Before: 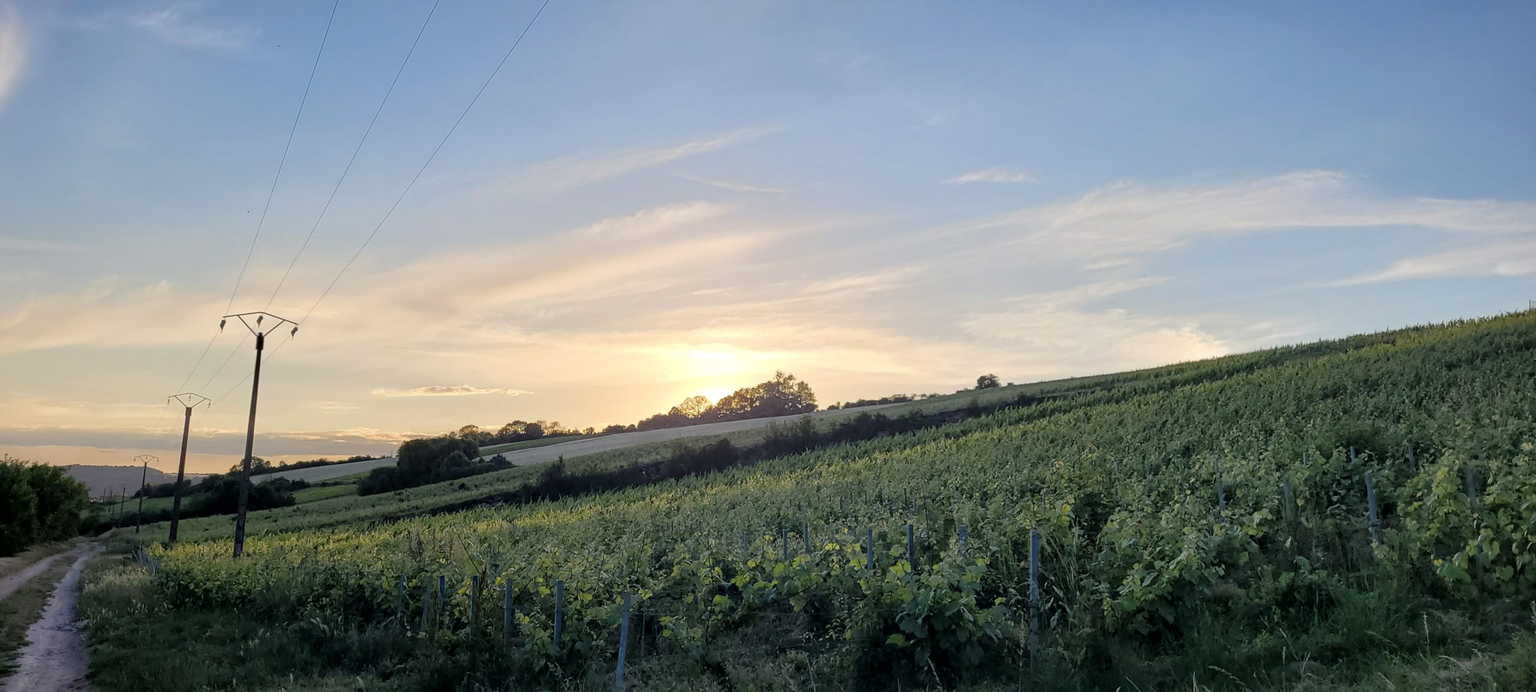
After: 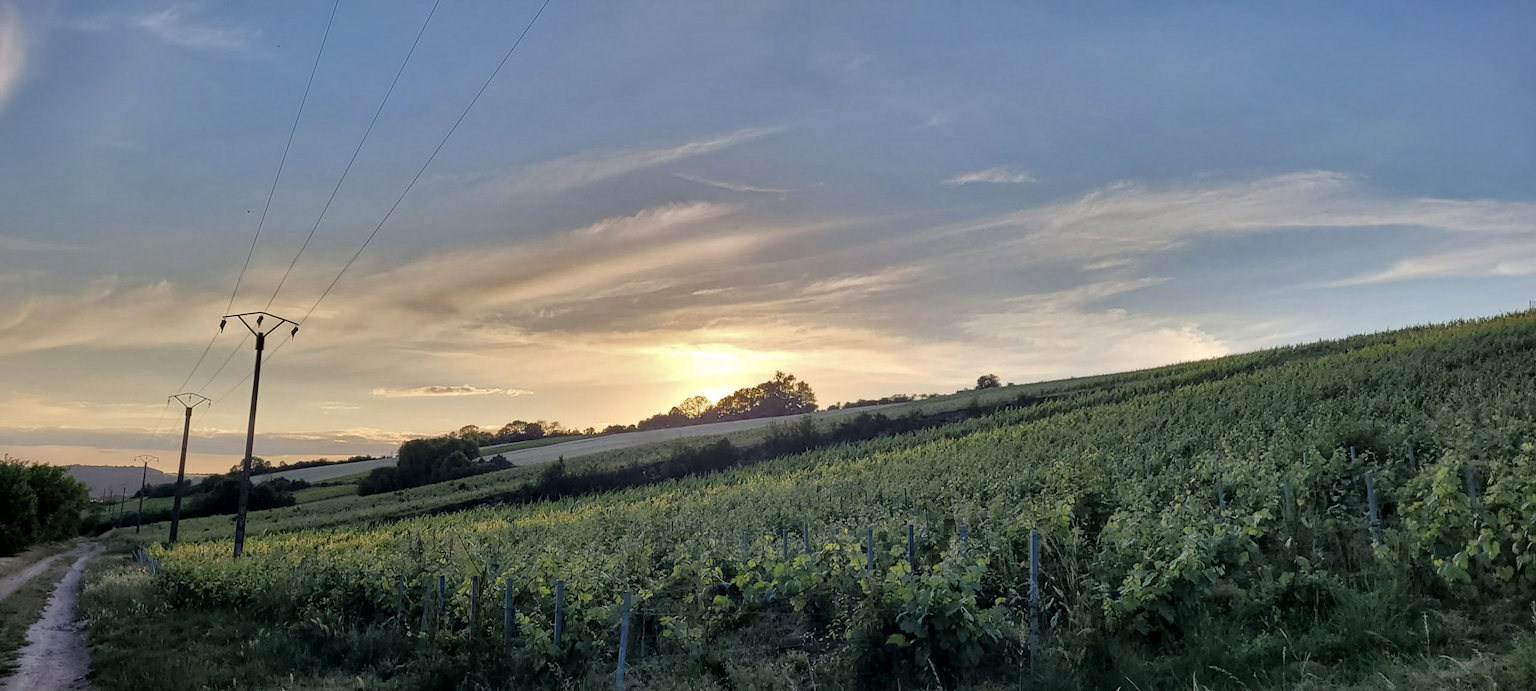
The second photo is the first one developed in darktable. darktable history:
contrast brightness saturation: contrast 0.045
shadows and highlights: shadows 24.61, highlights -76.71, soften with gaussian
